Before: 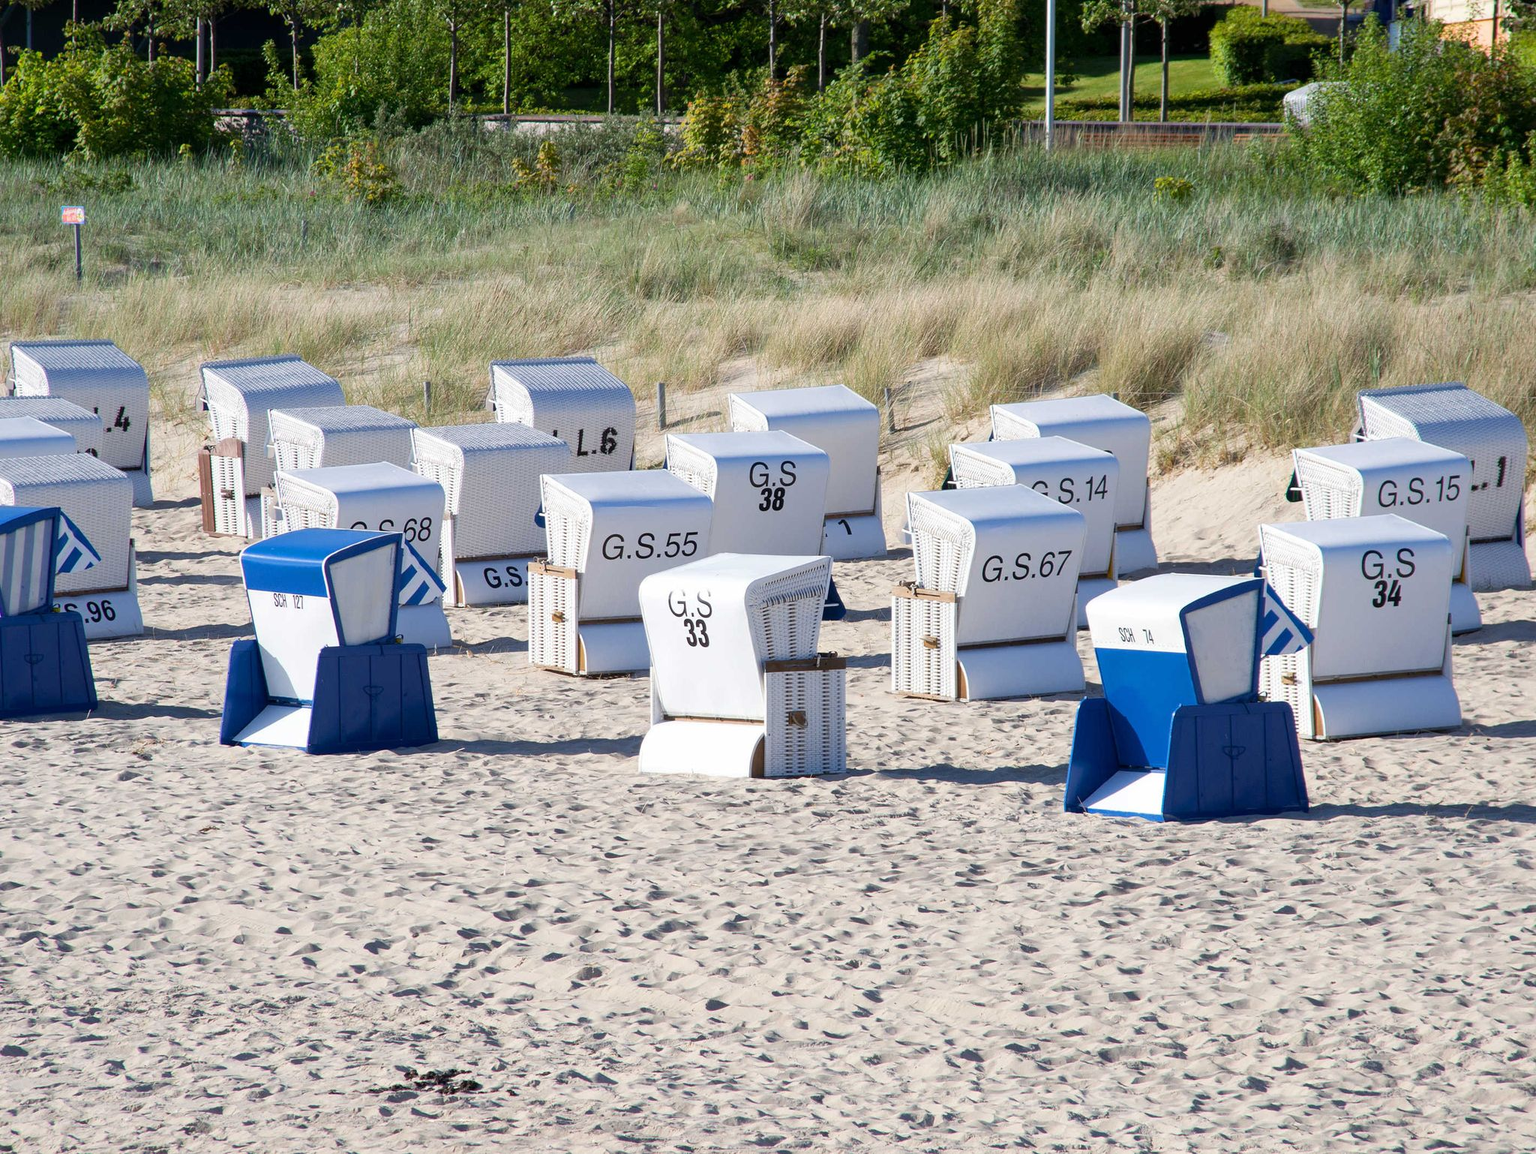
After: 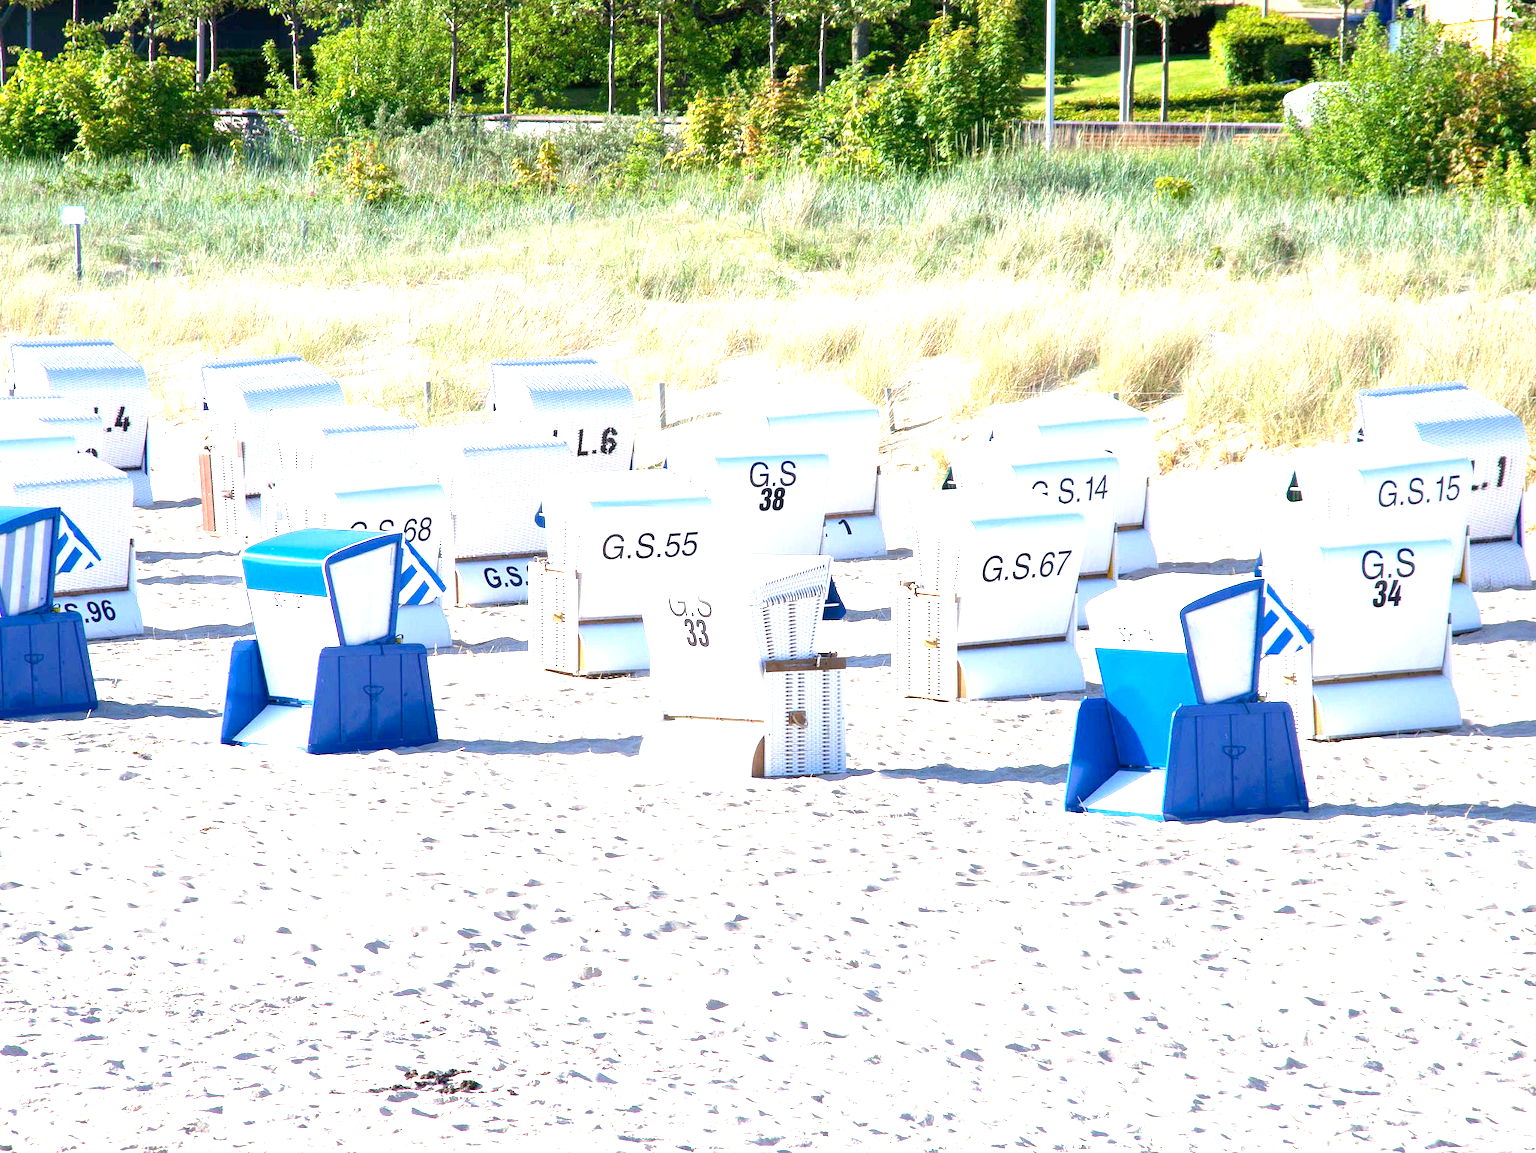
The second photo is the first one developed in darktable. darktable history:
levels: levels [0, 0.435, 0.917]
exposure: exposure 1.5 EV, compensate highlight preservation false
